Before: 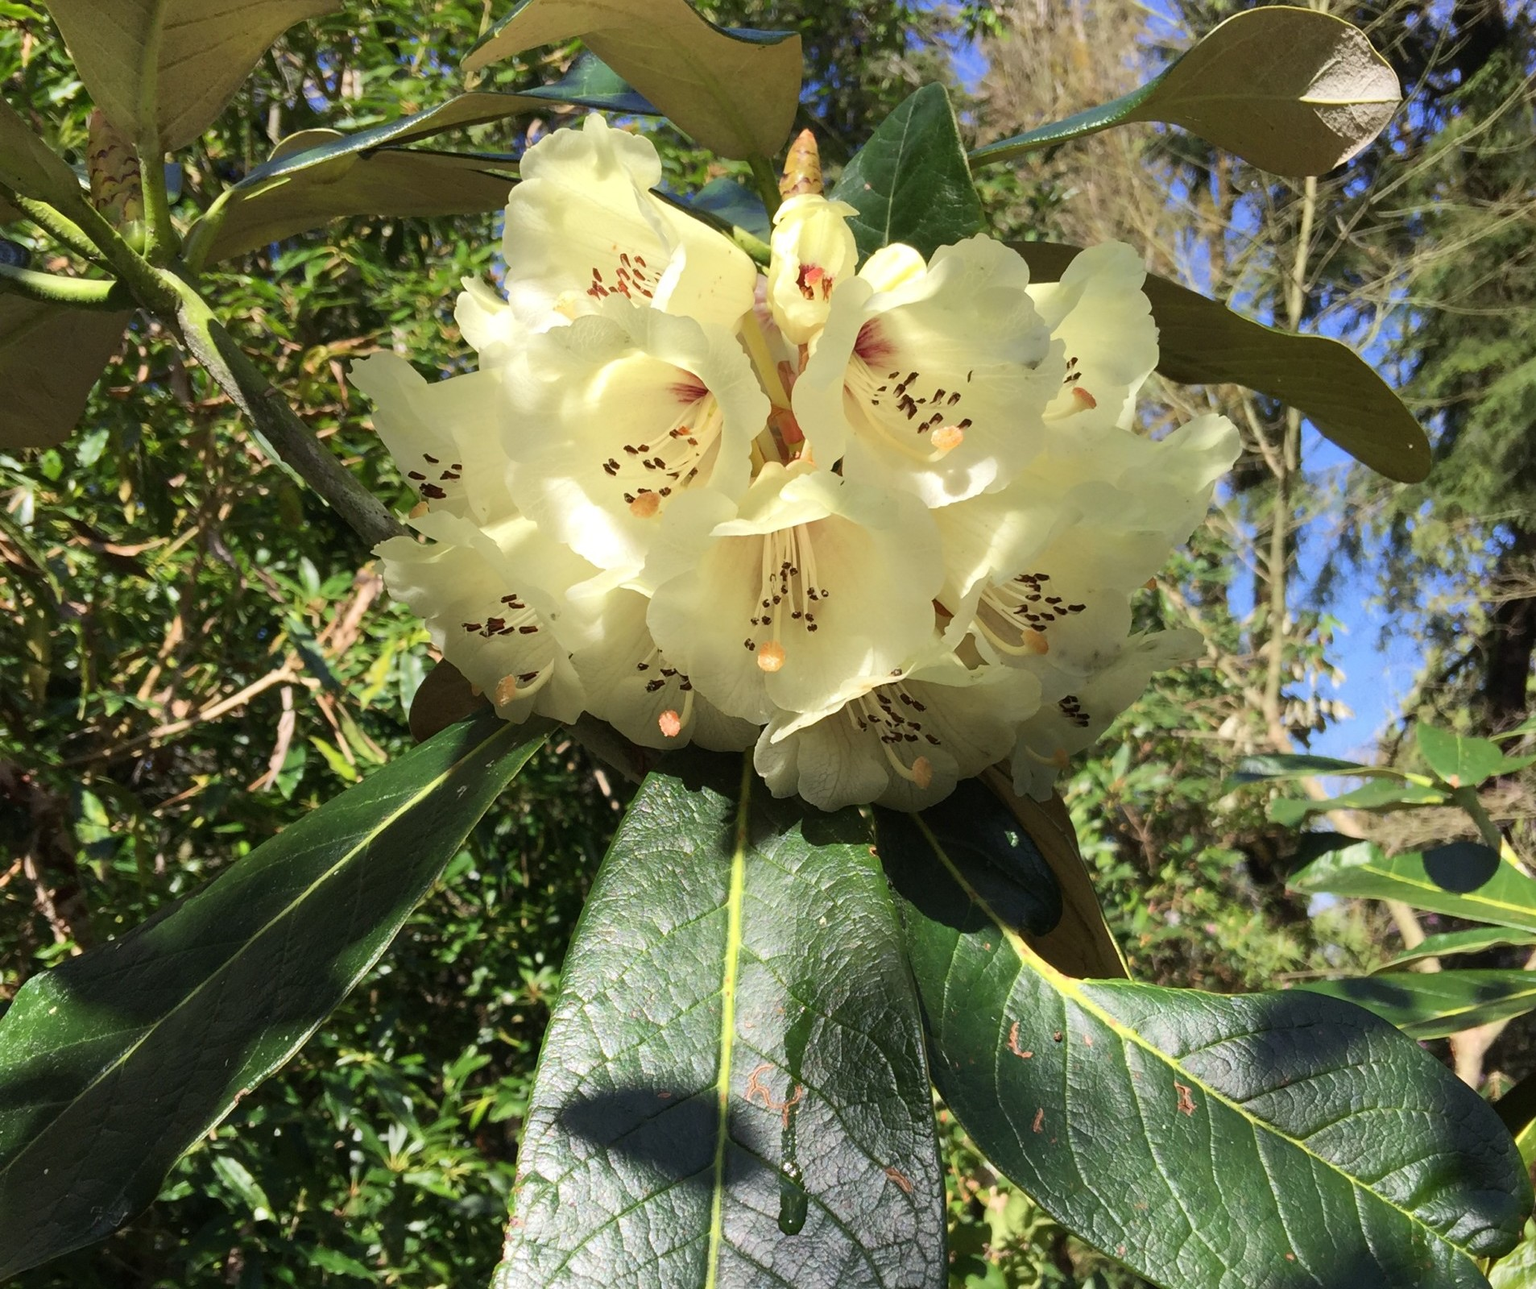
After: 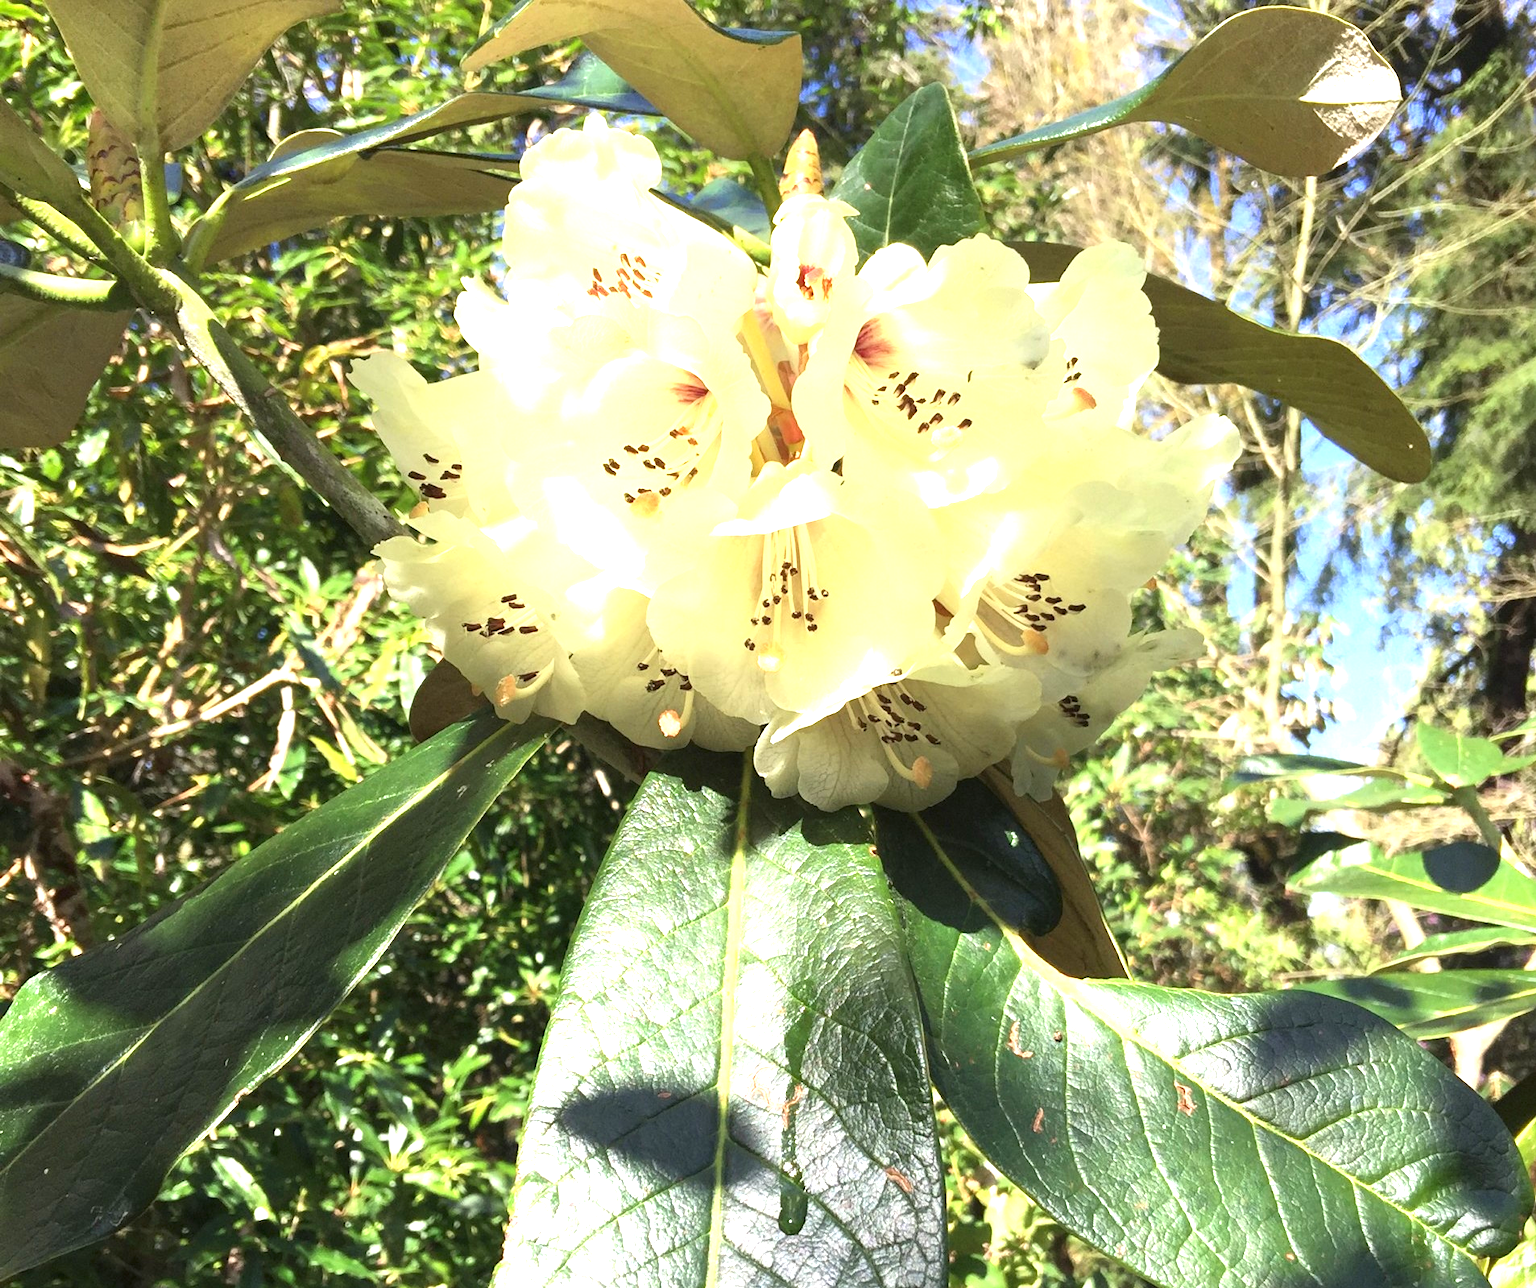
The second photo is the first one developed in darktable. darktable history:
exposure: black level correction 0, exposure 1.381 EV, compensate exposure bias true, compensate highlight preservation false
